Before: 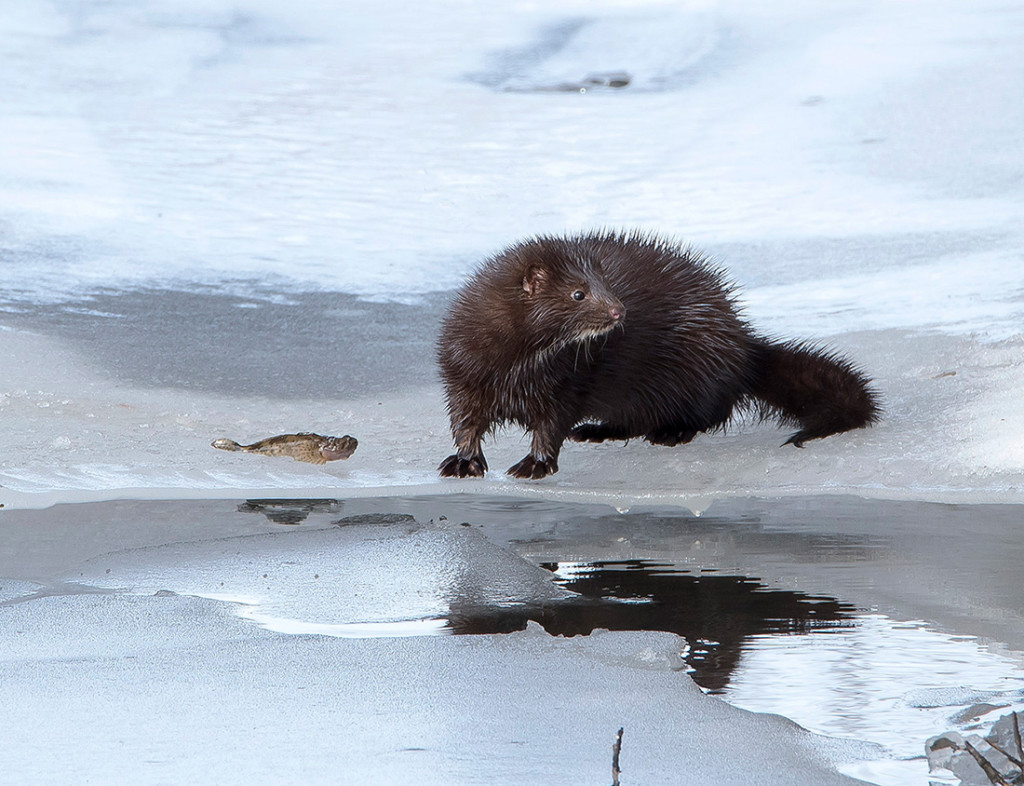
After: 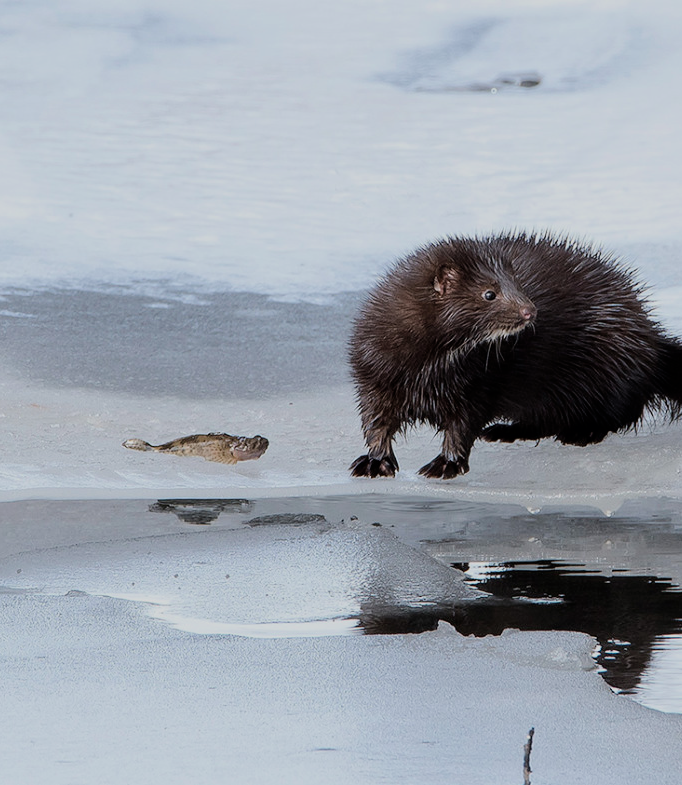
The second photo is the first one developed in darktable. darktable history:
filmic rgb: black relative exposure -7.65 EV, white relative exposure 4.56 EV, hardness 3.61, contrast 1.05
crop and rotate: left 8.786%, right 24.548%
